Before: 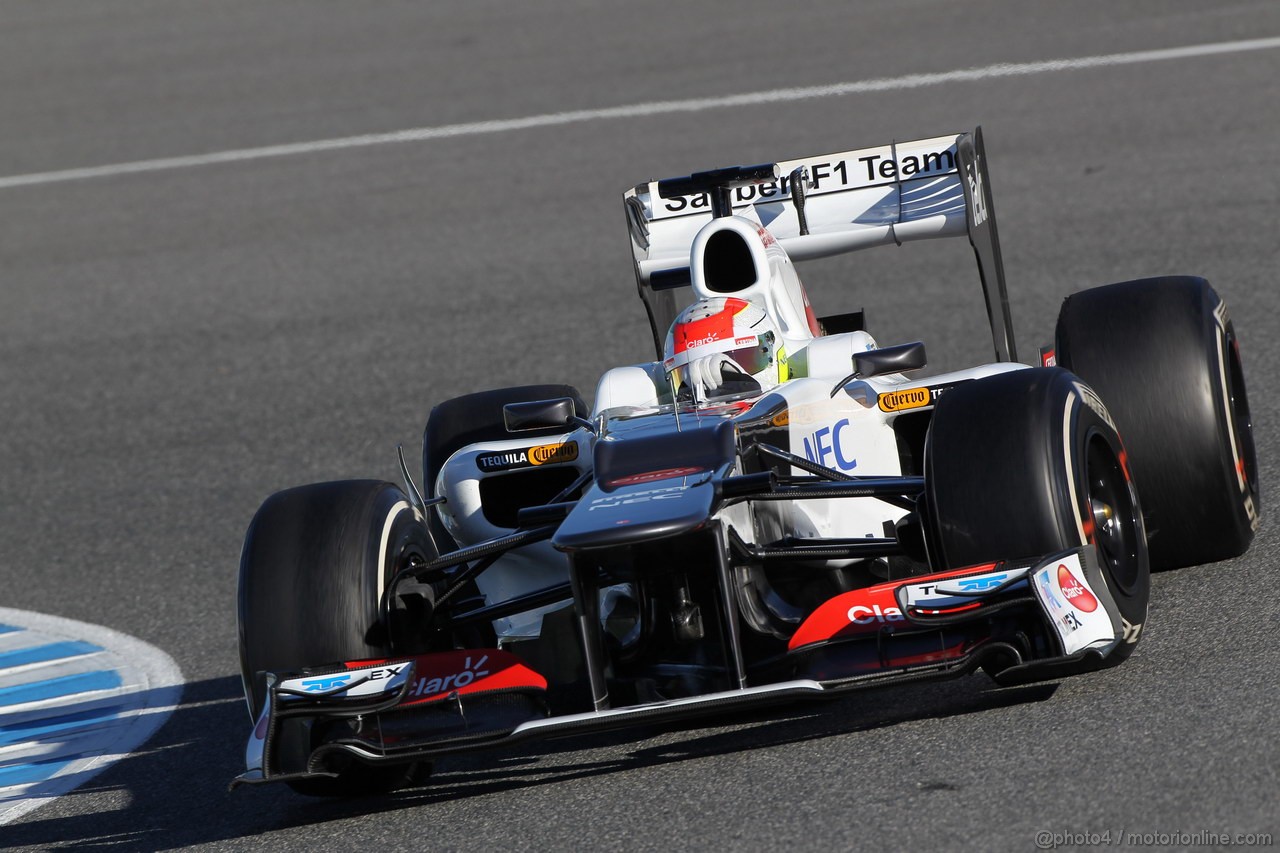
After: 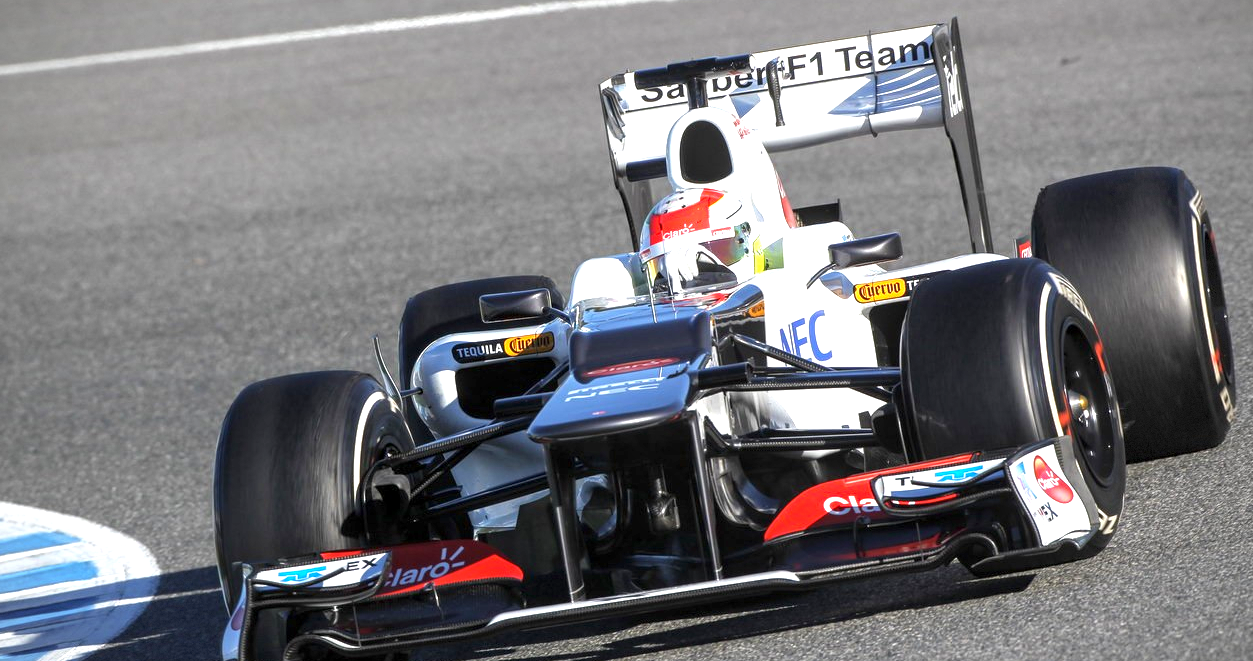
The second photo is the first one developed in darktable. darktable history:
vignetting: fall-off radius 60.94%, dithering 8-bit output
crop and rotate: left 1.922%, top 12.923%, right 0.182%, bottom 9.485%
exposure: exposure 1.247 EV, compensate highlight preservation false
local contrast: on, module defaults
